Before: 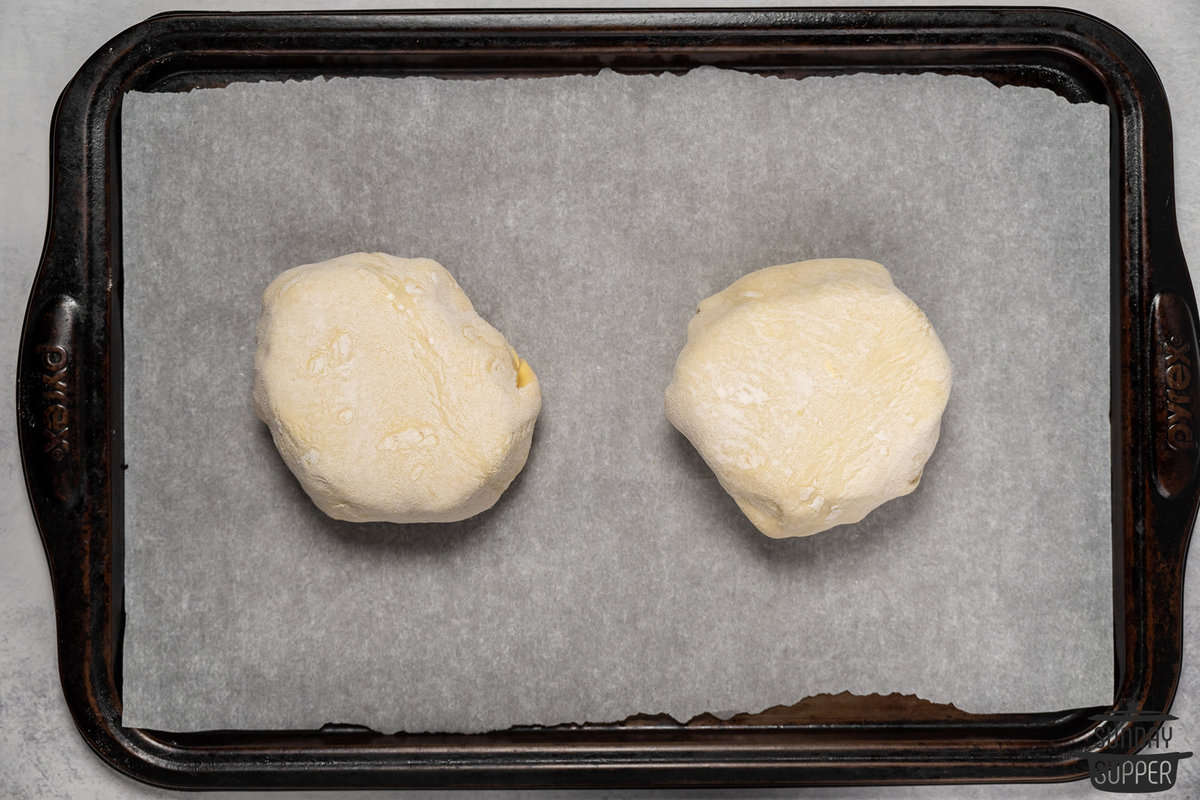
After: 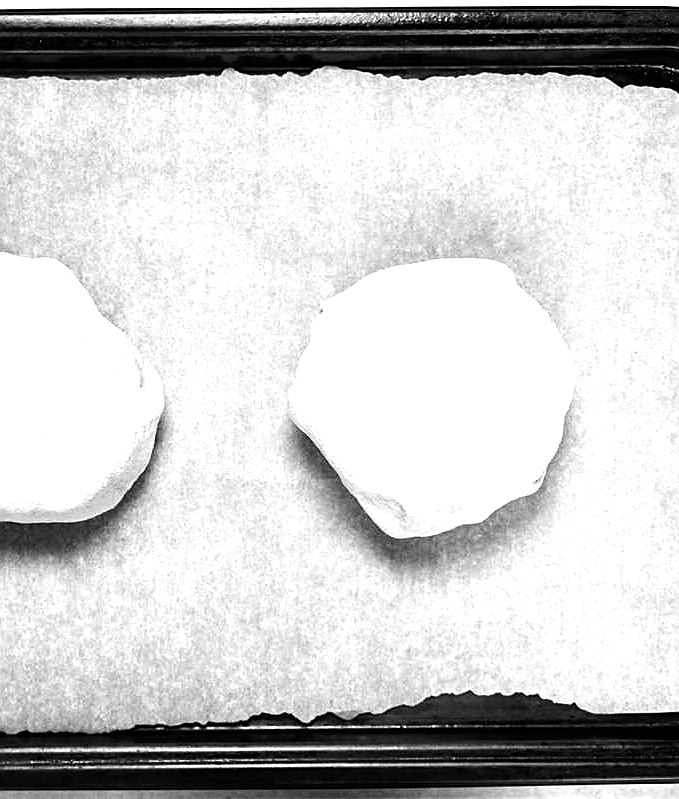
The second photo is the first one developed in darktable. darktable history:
sharpen: radius 1.864, amount 0.398, threshold 1.271
crop: left 31.458%, top 0%, right 11.876%
color zones: curves: ch0 [(0, 0.497) (0.096, 0.361) (0.221, 0.538) (0.429, 0.5) (0.571, 0.5) (0.714, 0.5) (0.857, 0.5) (1, 0.497)]; ch1 [(0, 0.5) (0.143, 0.5) (0.257, -0.002) (0.429, 0.04) (0.571, -0.001) (0.714, -0.015) (0.857, 0.024) (1, 0.5)]
exposure: black level correction 0.001, exposure 0.675 EV, compensate highlight preservation false
tone equalizer: -8 EV -1.08 EV, -7 EV -1.01 EV, -6 EV -0.867 EV, -5 EV -0.578 EV, -3 EV 0.578 EV, -2 EV 0.867 EV, -1 EV 1.01 EV, +0 EV 1.08 EV, edges refinement/feathering 500, mask exposure compensation -1.57 EV, preserve details no
color calibration: output gray [0.28, 0.41, 0.31, 0], gray › normalize channels true, illuminant same as pipeline (D50), adaptation XYZ, x 0.346, y 0.359, gamut compression 0
grain: coarseness 0.09 ISO
